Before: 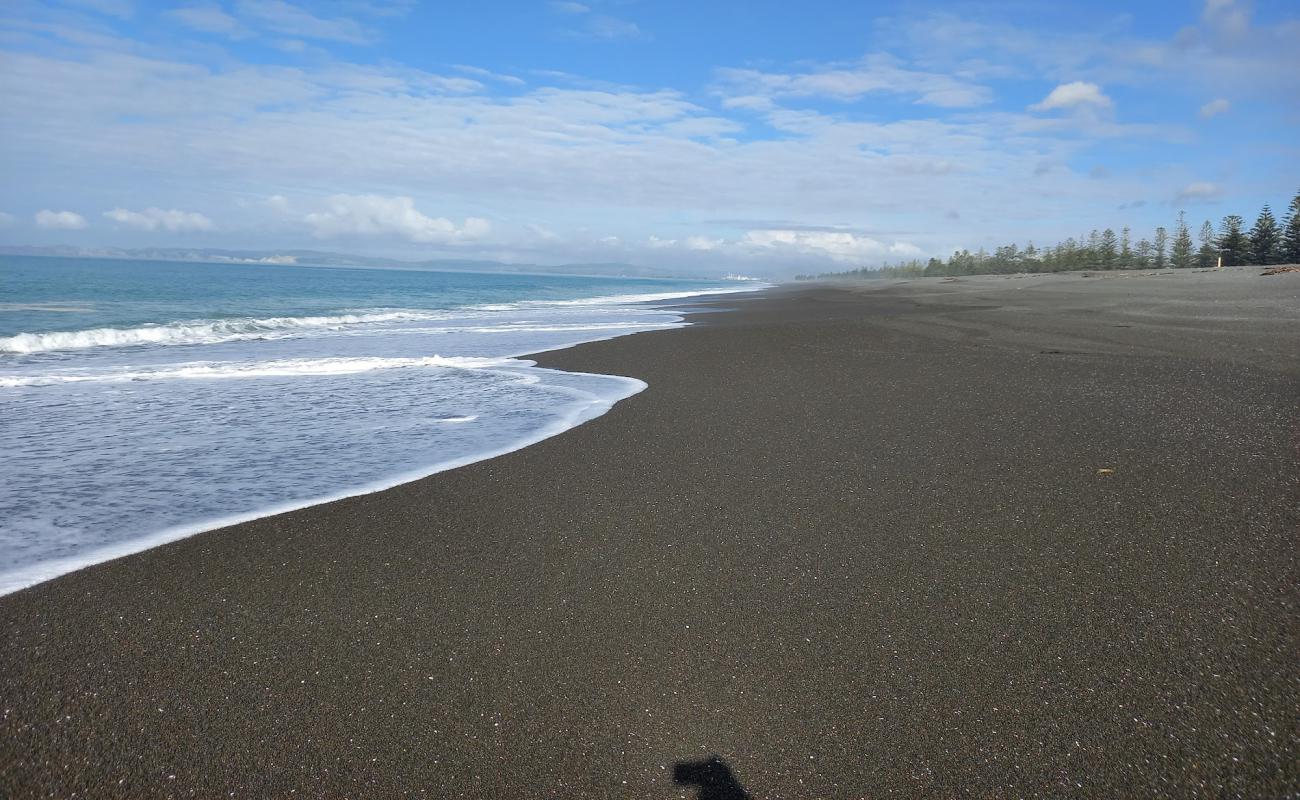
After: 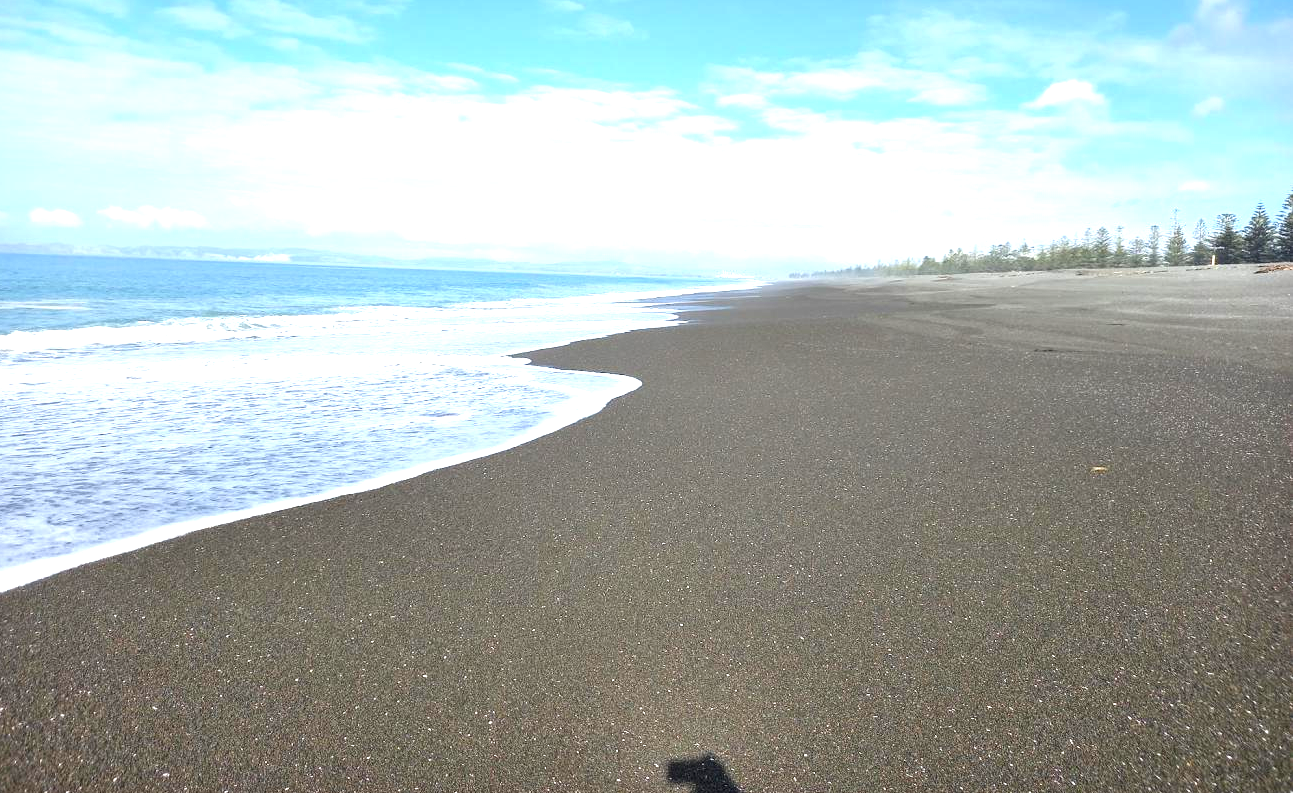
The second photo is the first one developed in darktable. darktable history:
crop and rotate: left 0.514%, top 0.356%, bottom 0.408%
exposure: black level correction 0, exposure 1.366 EV, compensate highlight preservation false
